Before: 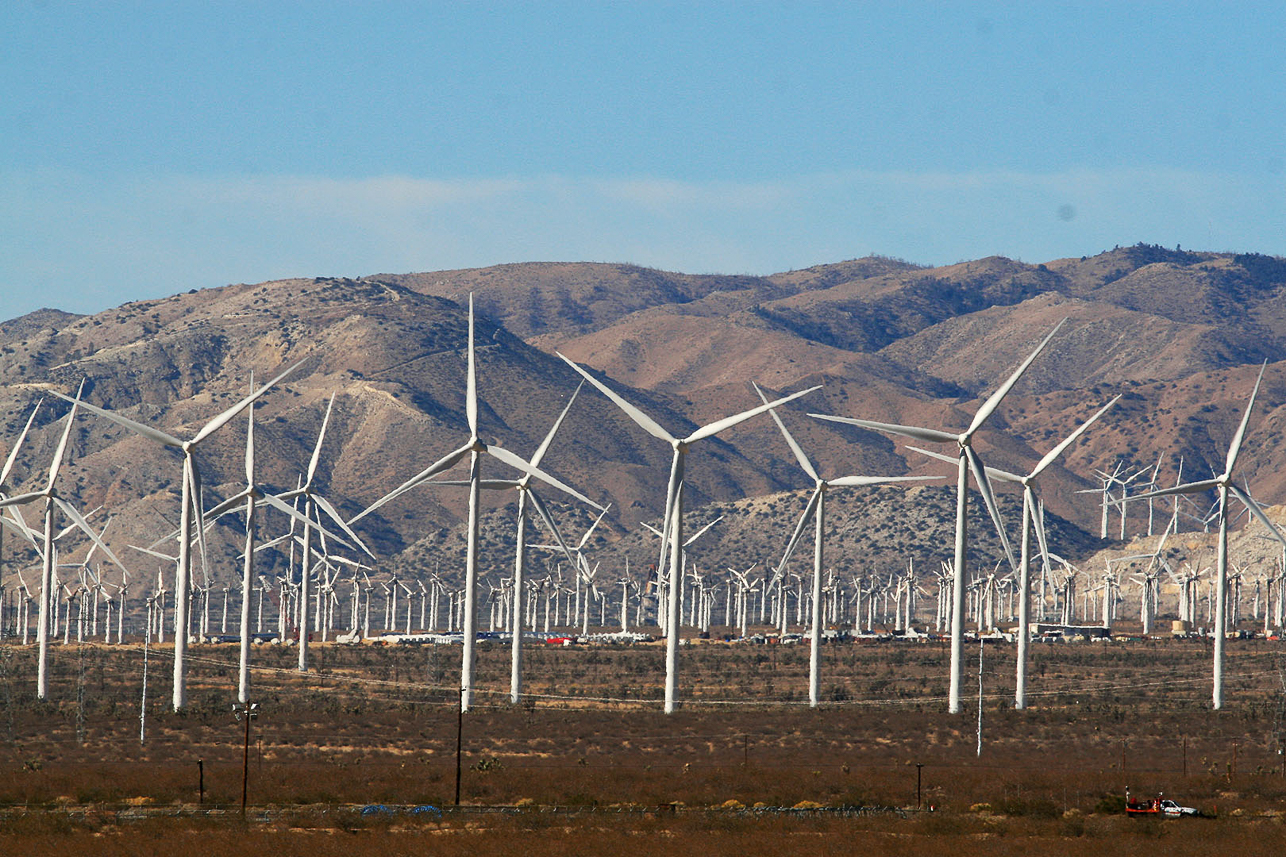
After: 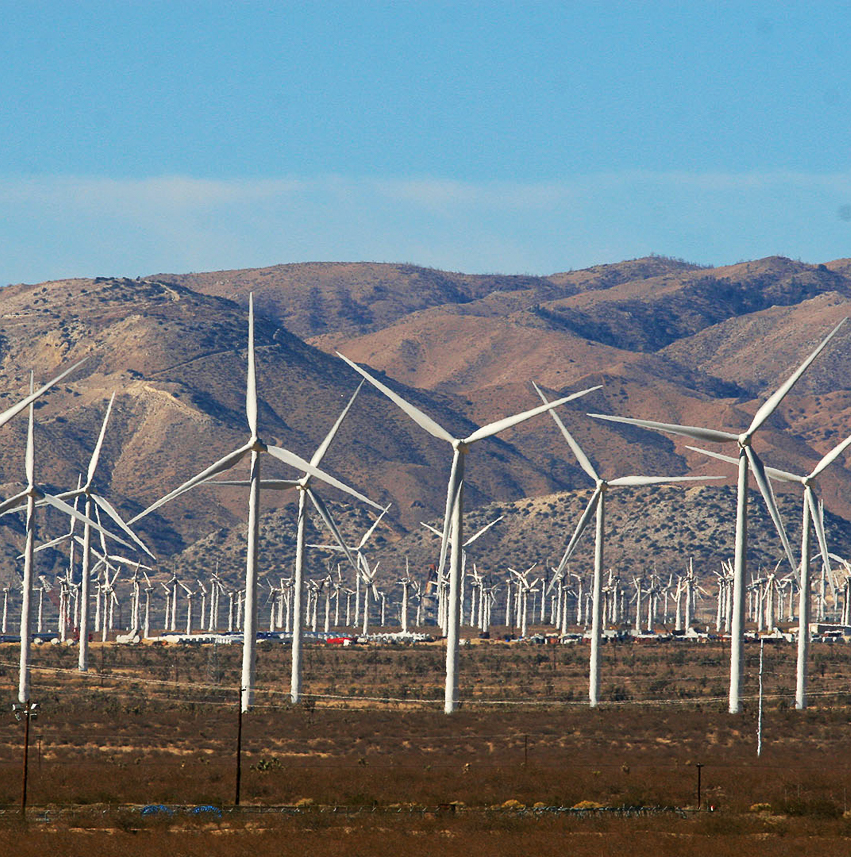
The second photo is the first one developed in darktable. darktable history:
crop: left 17.161%, right 16.609%
velvia: on, module defaults
